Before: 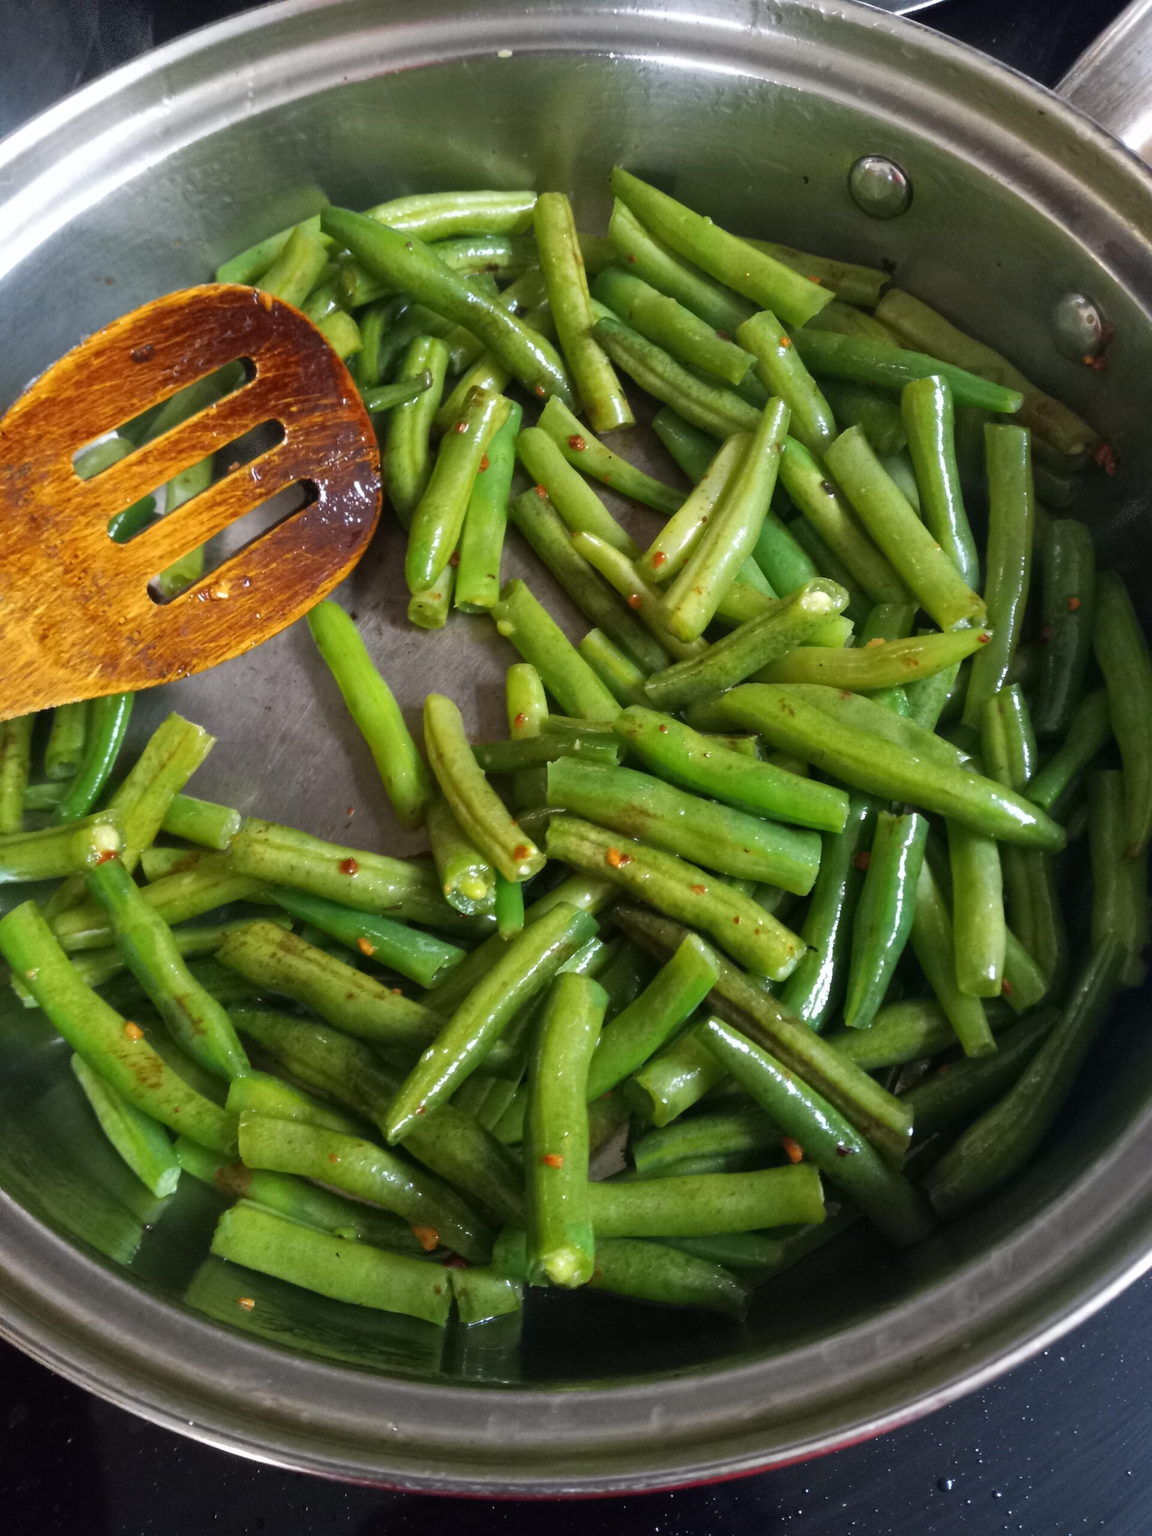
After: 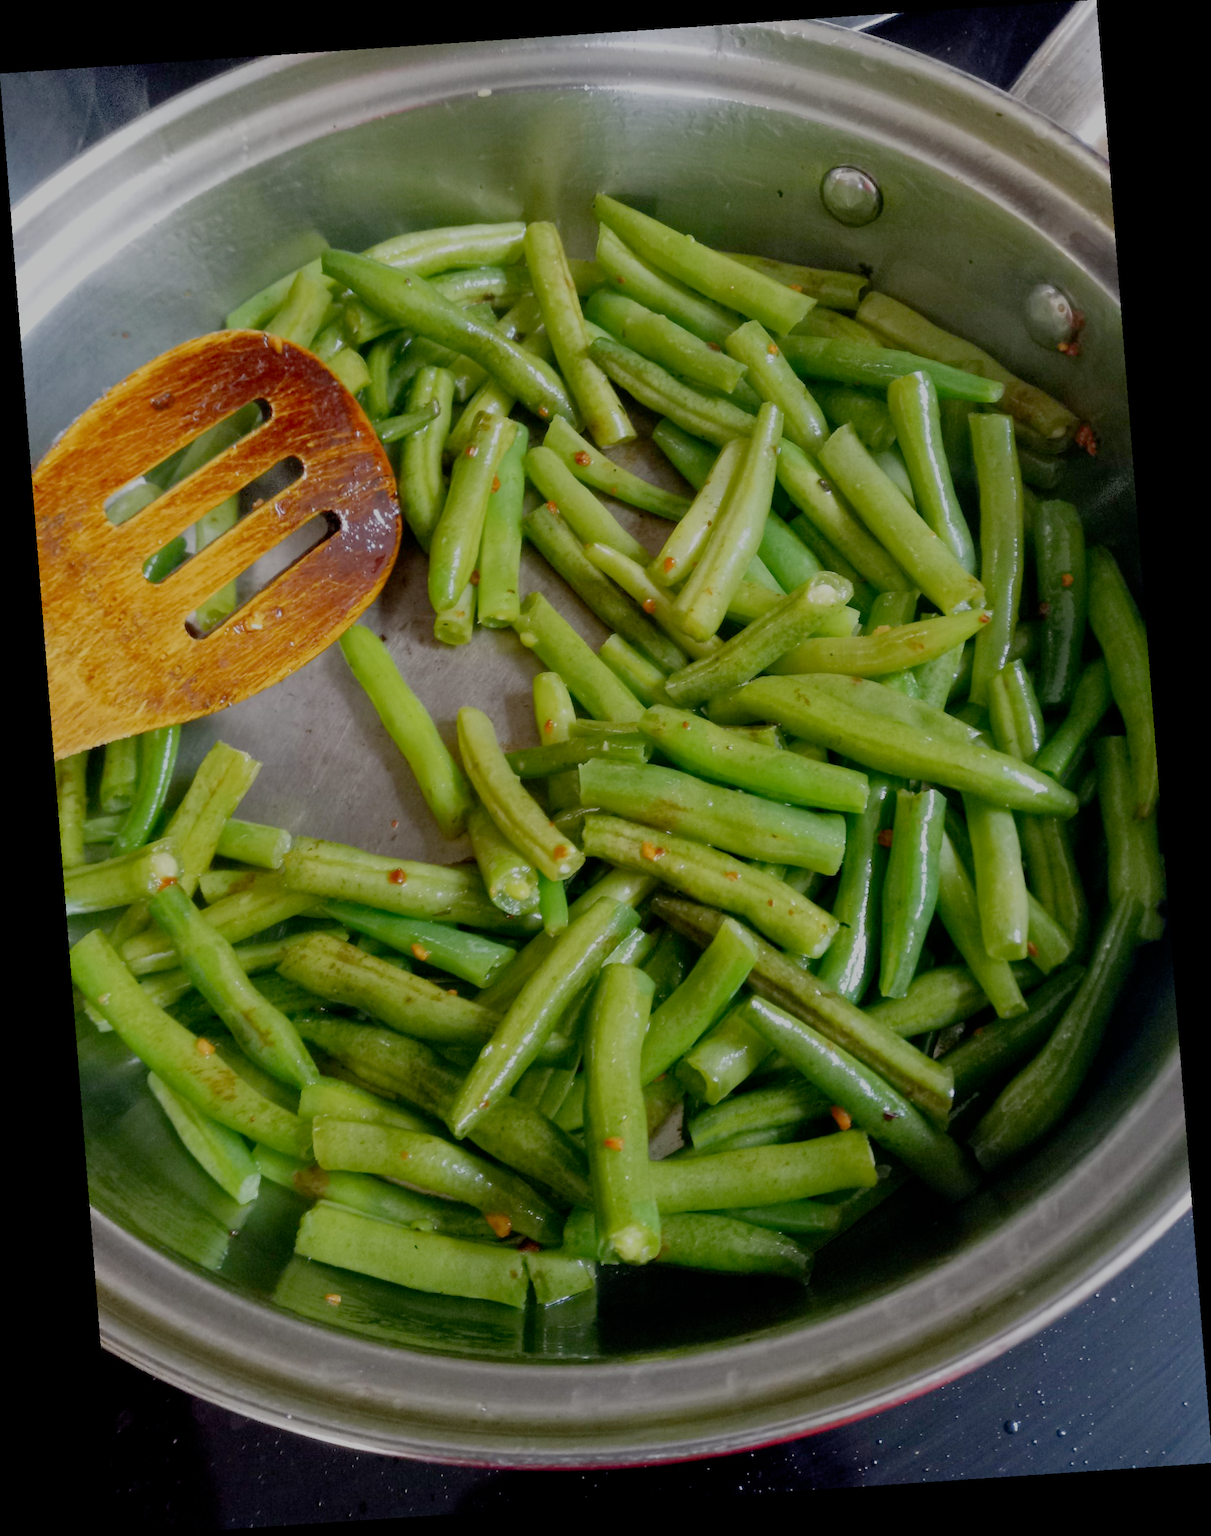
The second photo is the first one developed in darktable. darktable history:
rotate and perspective: rotation -4.2°, shear 0.006, automatic cropping off
filmic rgb: black relative exposure -7 EV, white relative exposure 6 EV, threshold 3 EV, target black luminance 0%, hardness 2.73, latitude 61.22%, contrast 0.691, highlights saturation mix 10%, shadows ↔ highlights balance -0.073%, preserve chrominance no, color science v4 (2020), iterations of high-quality reconstruction 10, contrast in shadows soft, contrast in highlights soft, enable highlight reconstruction true
exposure: exposure 0.2 EV, compensate highlight preservation false
